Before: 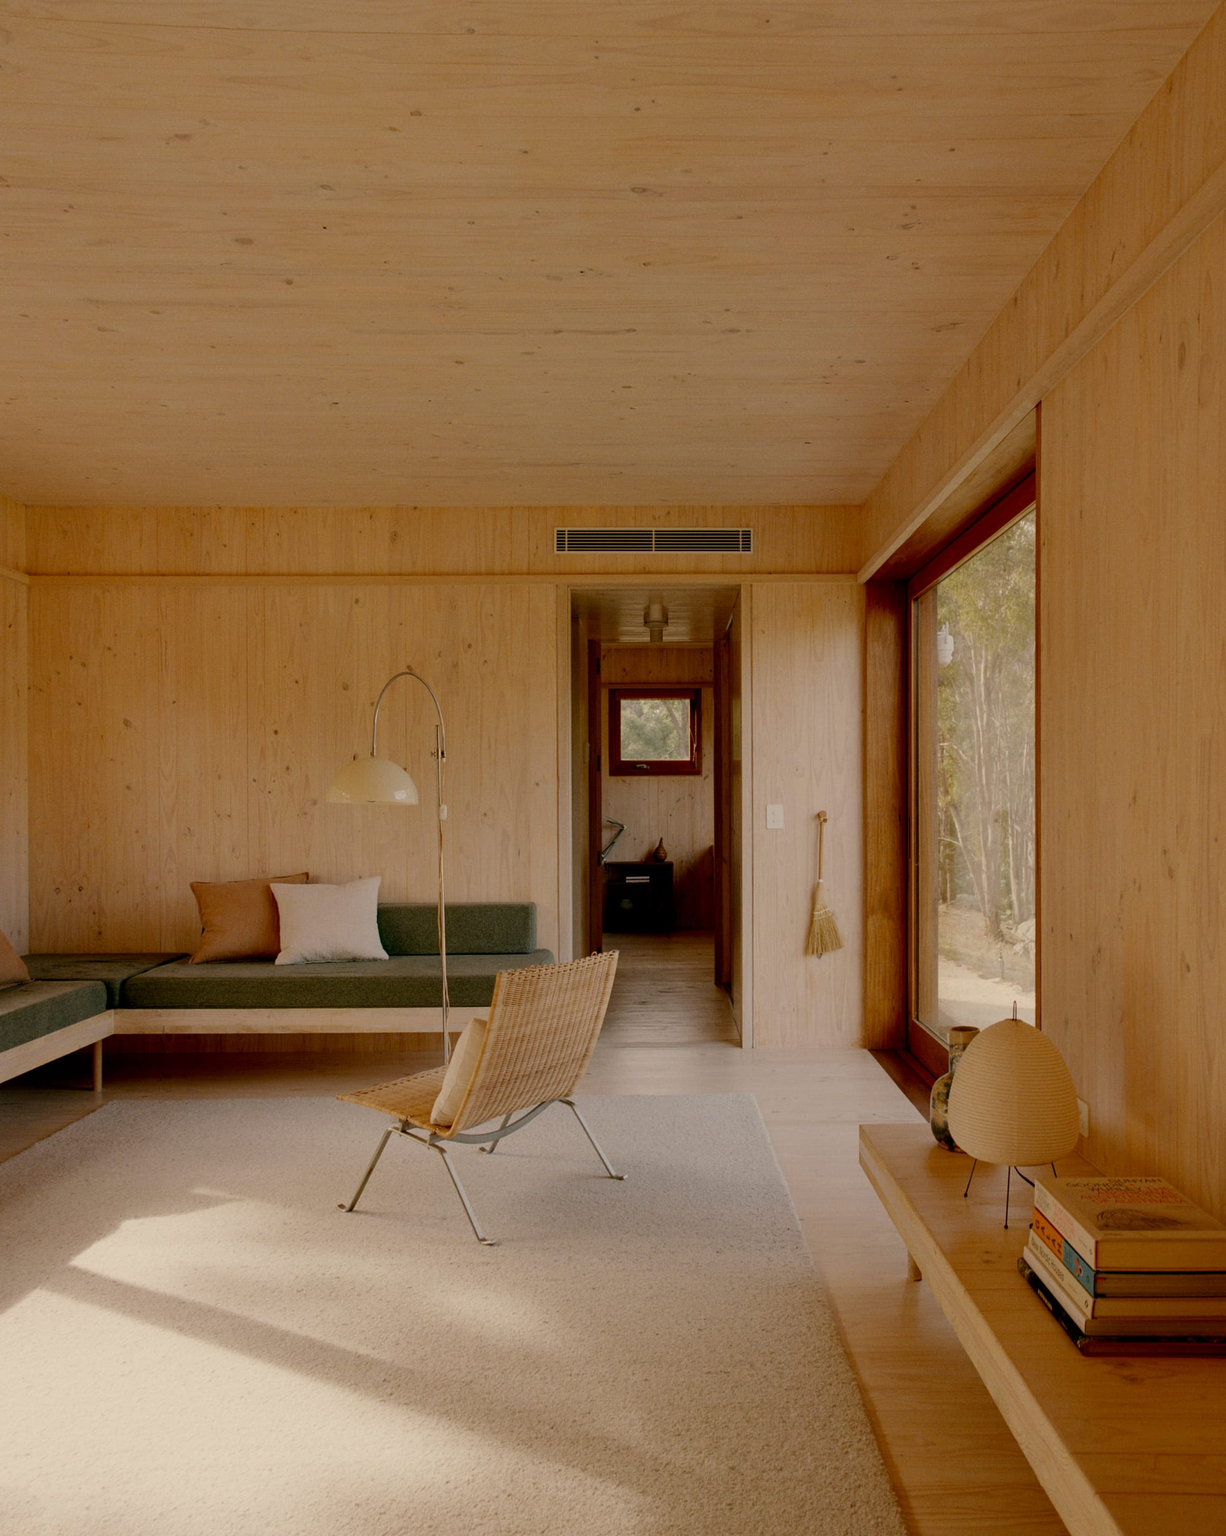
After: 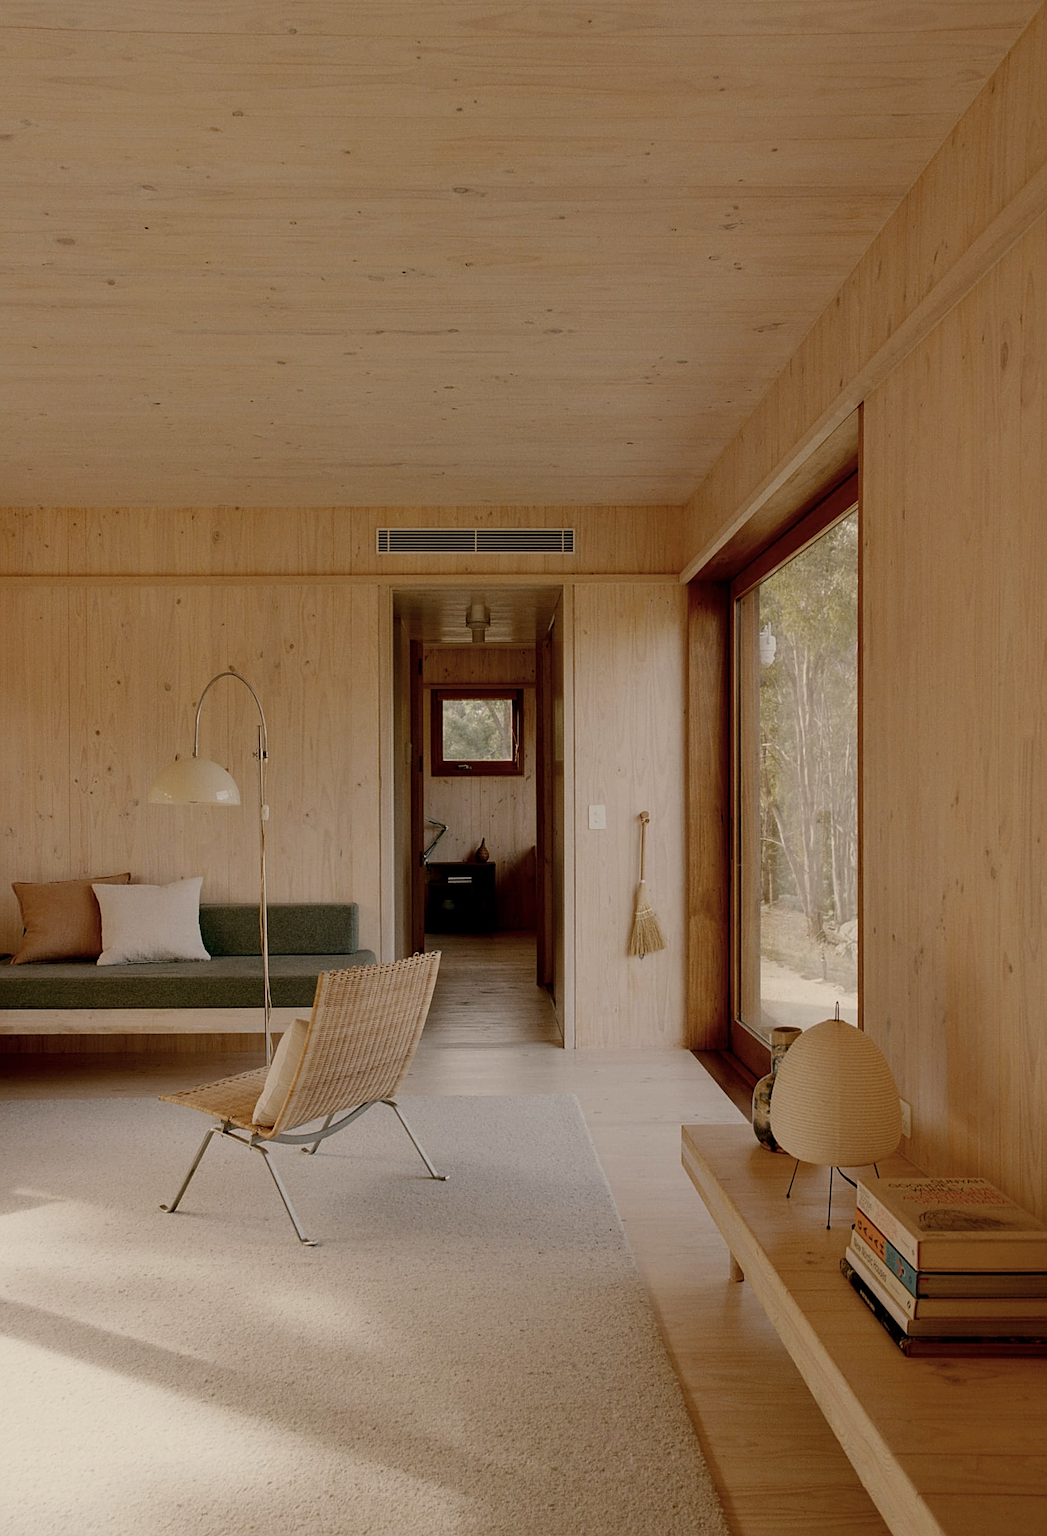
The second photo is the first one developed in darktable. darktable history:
sharpen: amount 0.478
crop and rotate: left 14.584%
base curve: curves: ch0 [(0, 0) (0.283, 0.295) (1, 1)], preserve colors none
contrast brightness saturation: contrast 0.06, brightness -0.01, saturation -0.23
